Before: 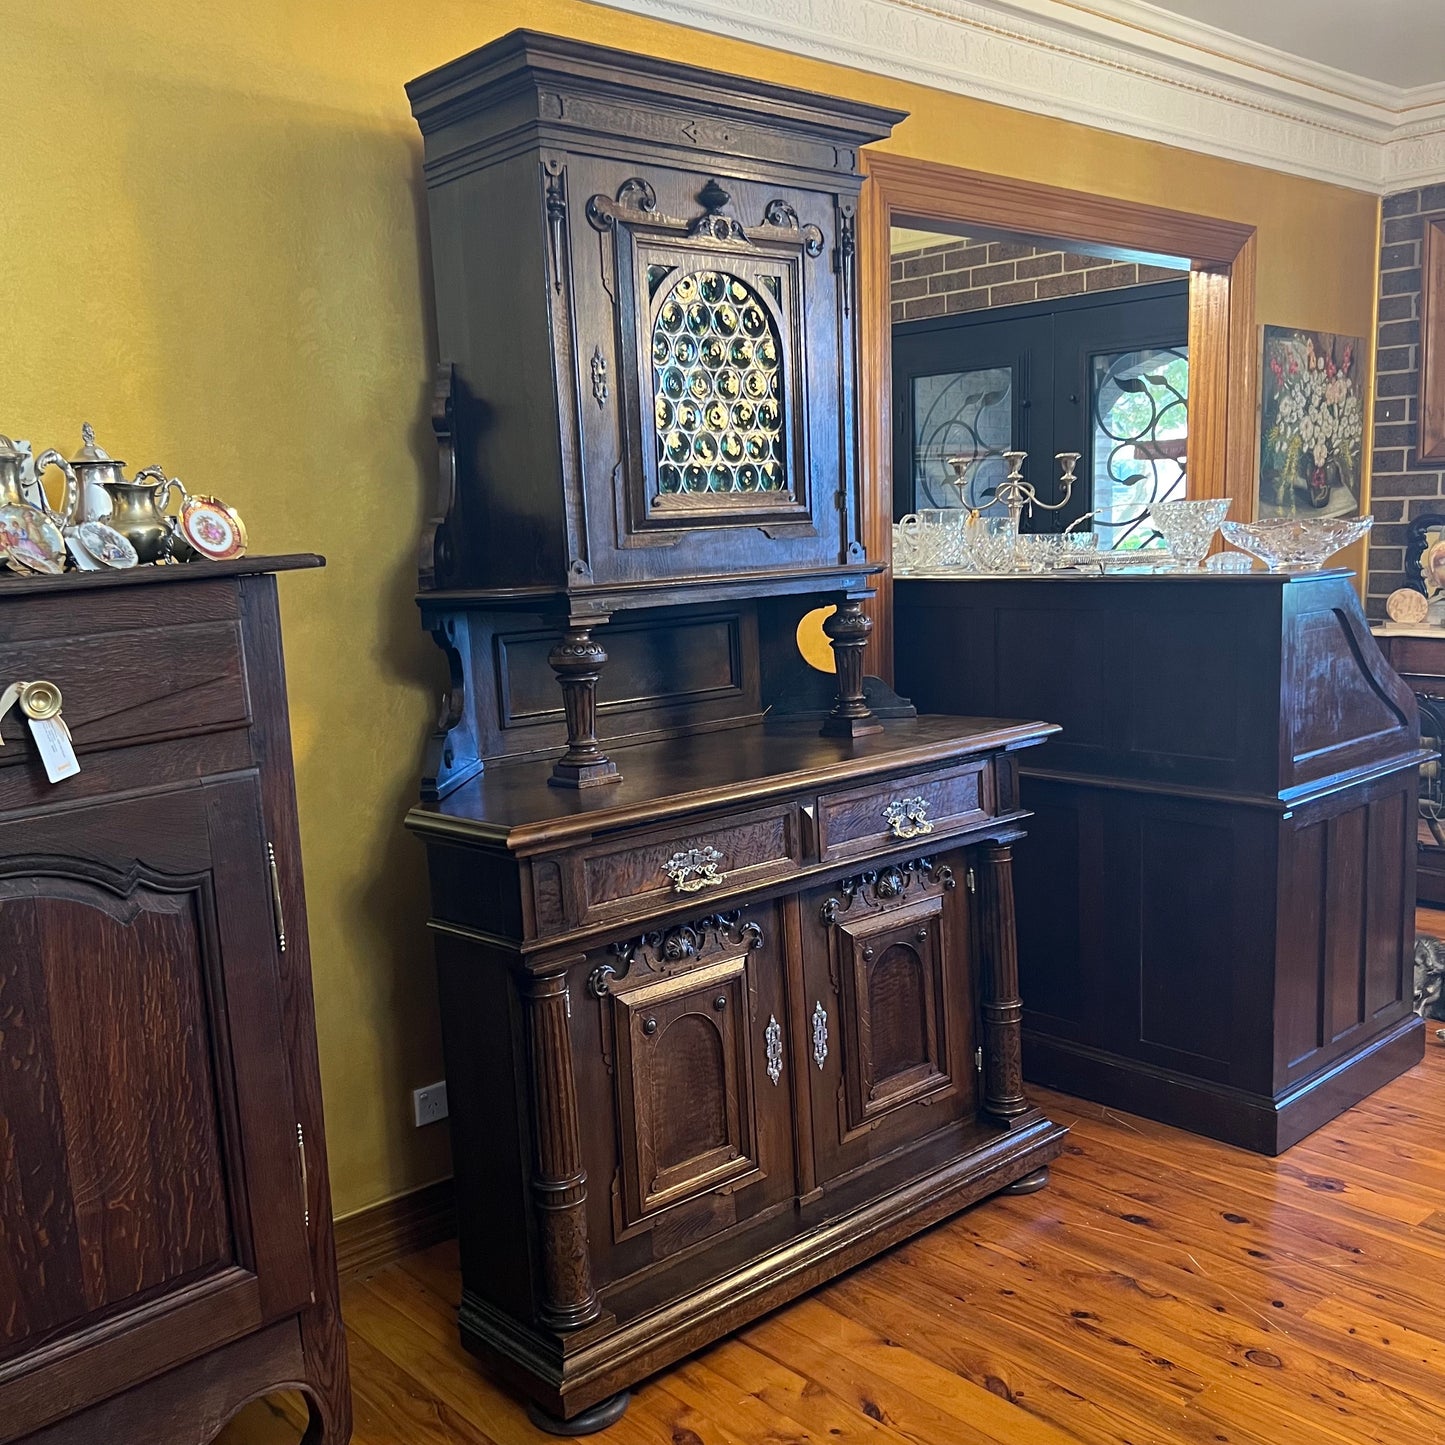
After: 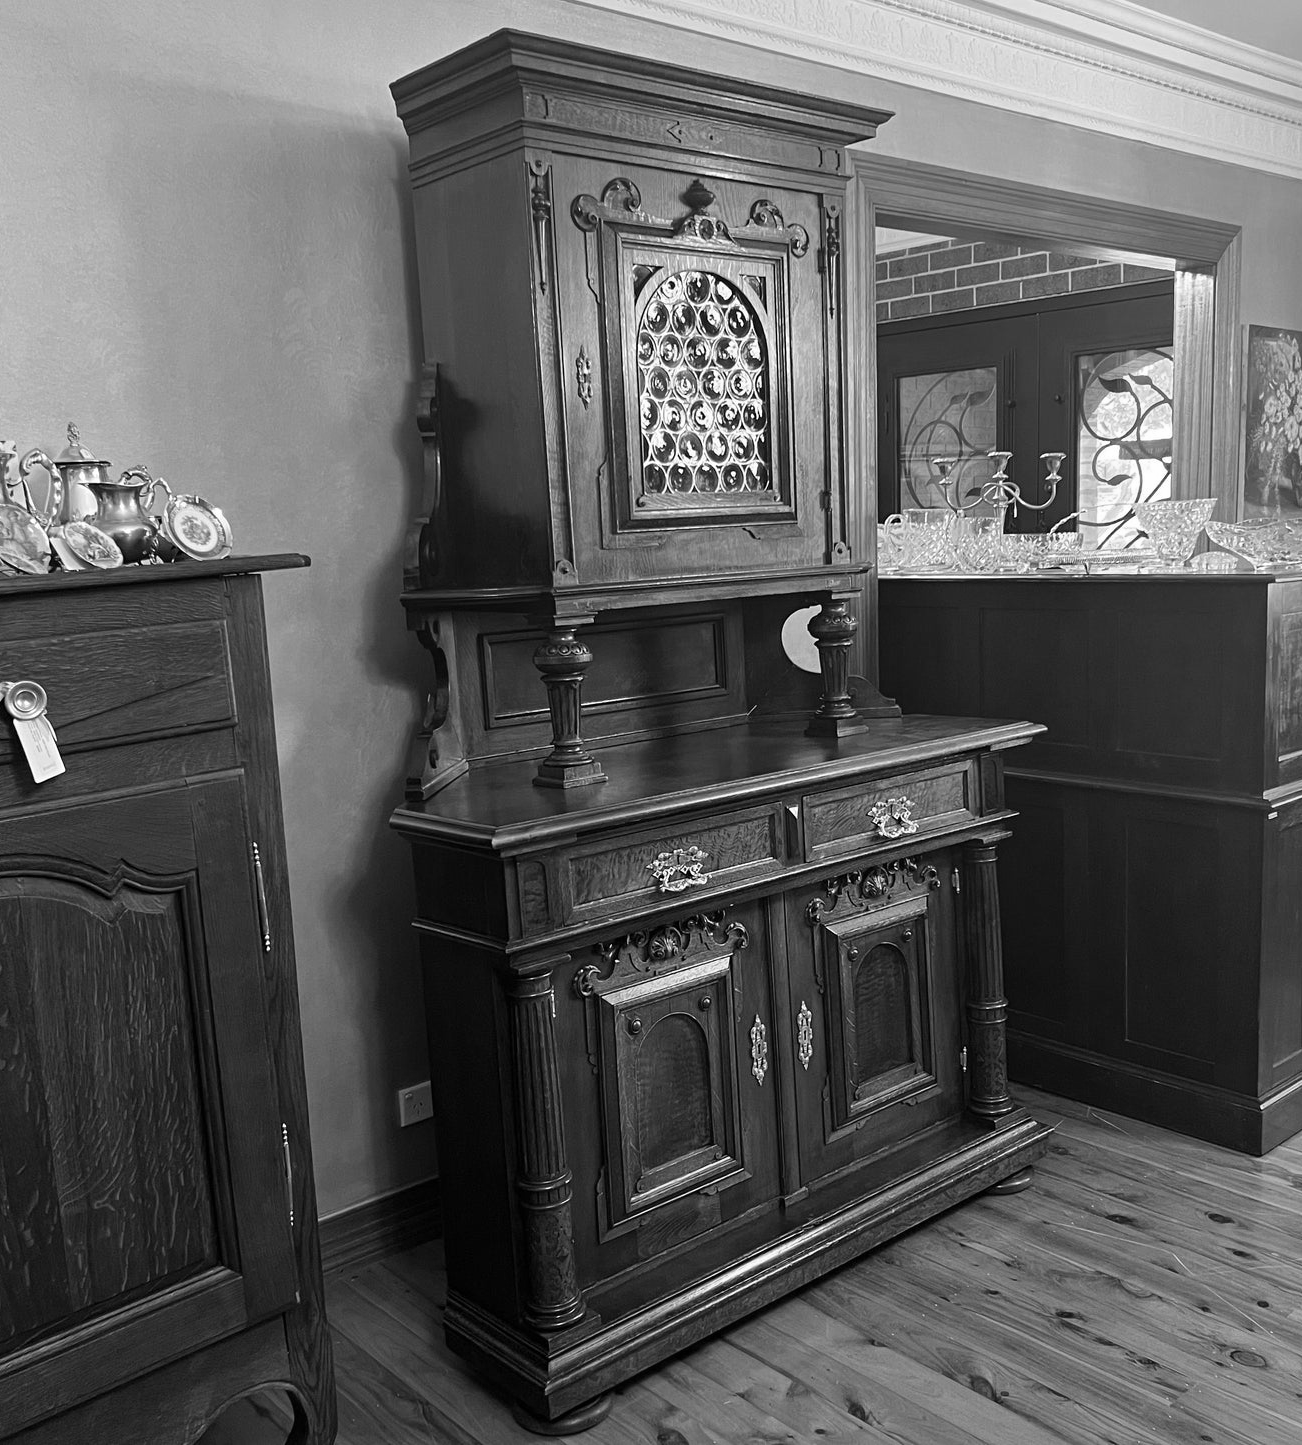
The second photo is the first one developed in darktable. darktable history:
monochrome: a 1.94, b -0.638
tone equalizer: on, module defaults
crop and rotate: left 1.088%, right 8.807%
color correction: highlights a* 4.02, highlights b* 4.98, shadows a* -7.55, shadows b* 4.98
